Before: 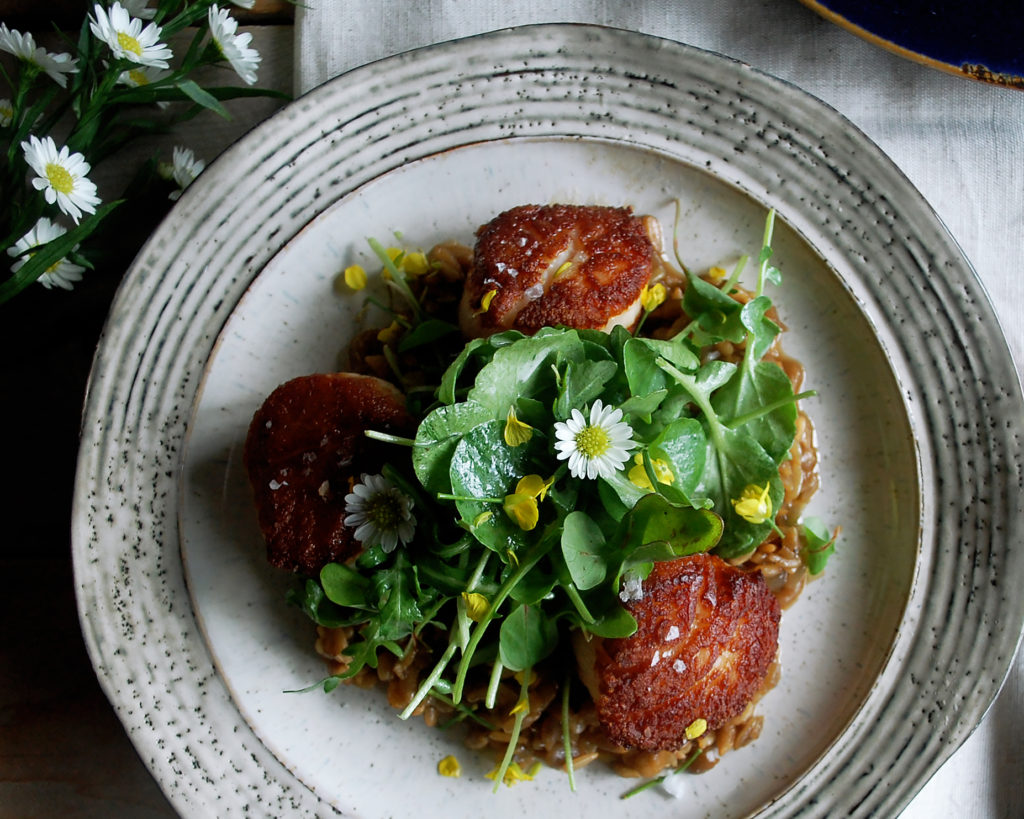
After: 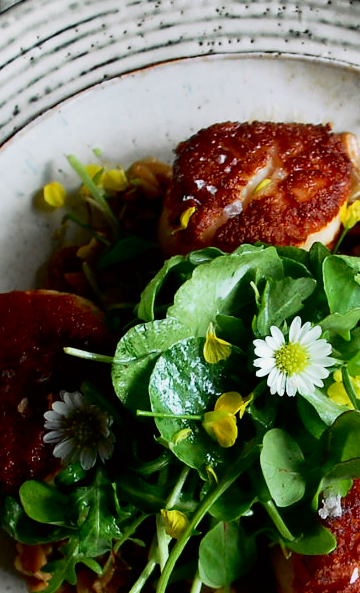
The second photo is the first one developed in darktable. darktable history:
crop and rotate: left 29.476%, top 10.214%, right 35.32%, bottom 17.333%
tone curve: curves: ch0 [(0, 0) (0.128, 0.068) (0.292, 0.274) (0.46, 0.482) (0.653, 0.717) (0.819, 0.869) (0.998, 0.969)]; ch1 [(0, 0) (0.384, 0.365) (0.463, 0.45) (0.486, 0.486) (0.503, 0.504) (0.517, 0.517) (0.549, 0.572) (0.583, 0.615) (0.672, 0.699) (0.774, 0.817) (1, 1)]; ch2 [(0, 0) (0.374, 0.344) (0.446, 0.443) (0.494, 0.5) (0.527, 0.529) (0.565, 0.591) (0.644, 0.682) (1, 1)], color space Lab, independent channels, preserve colors none
